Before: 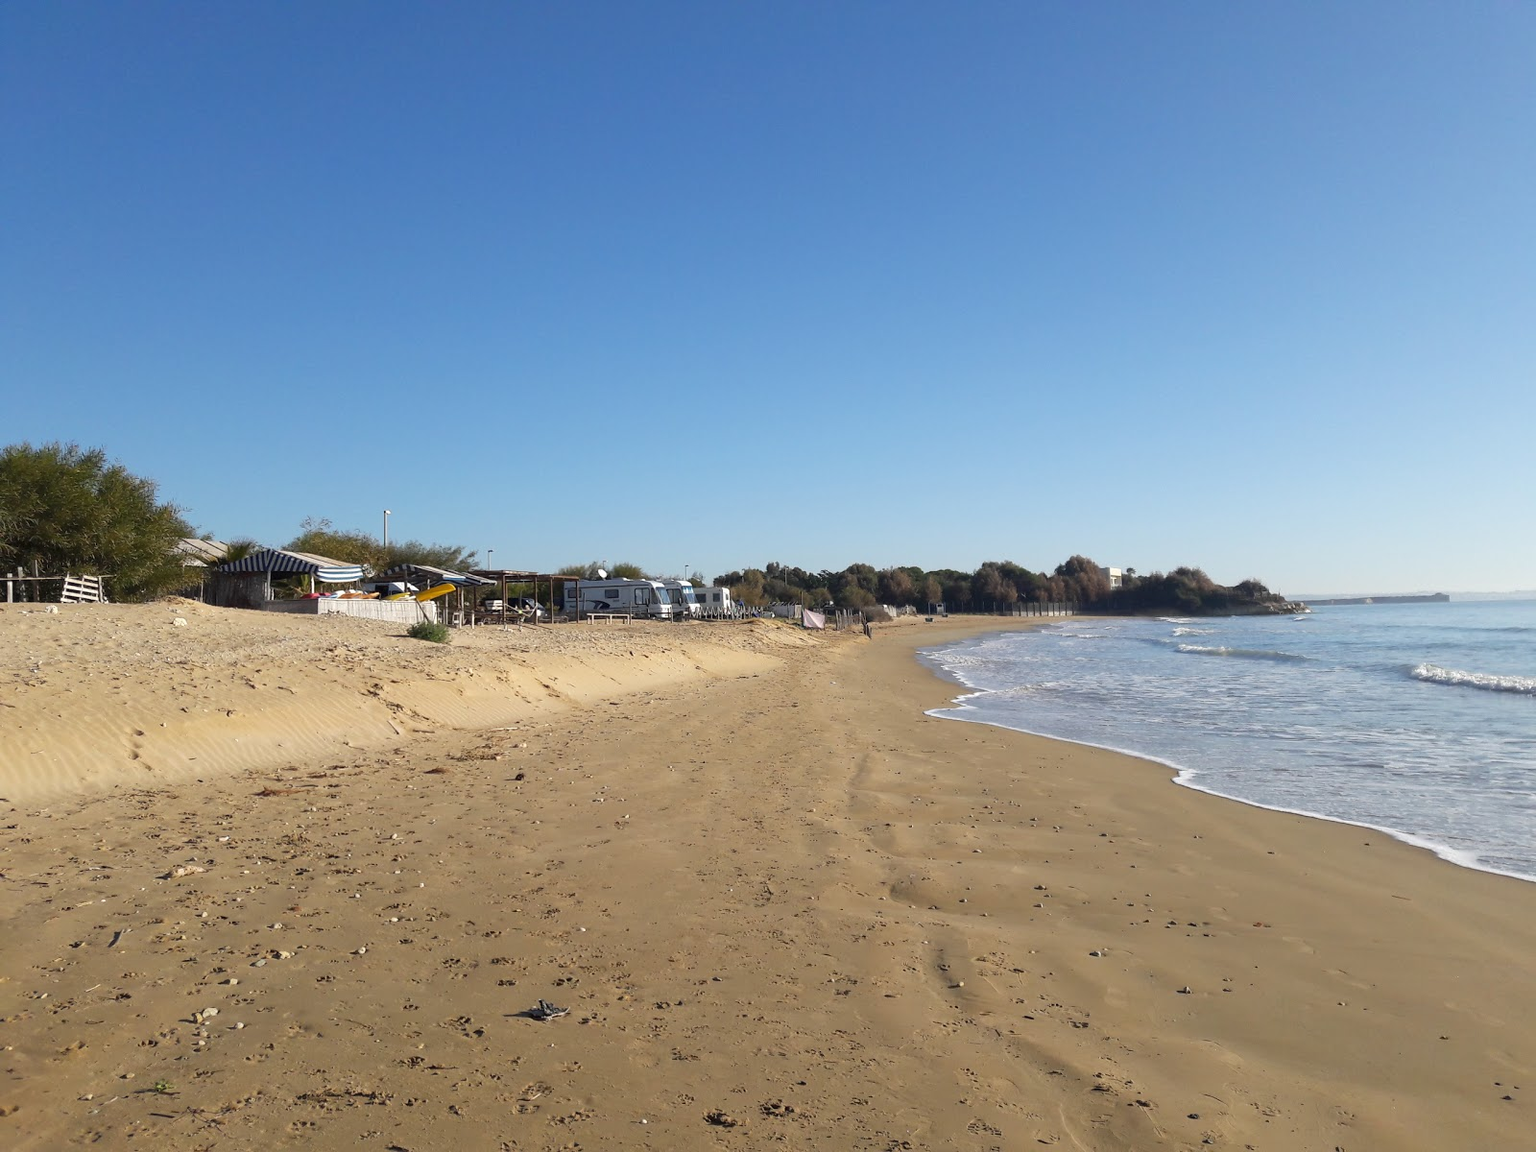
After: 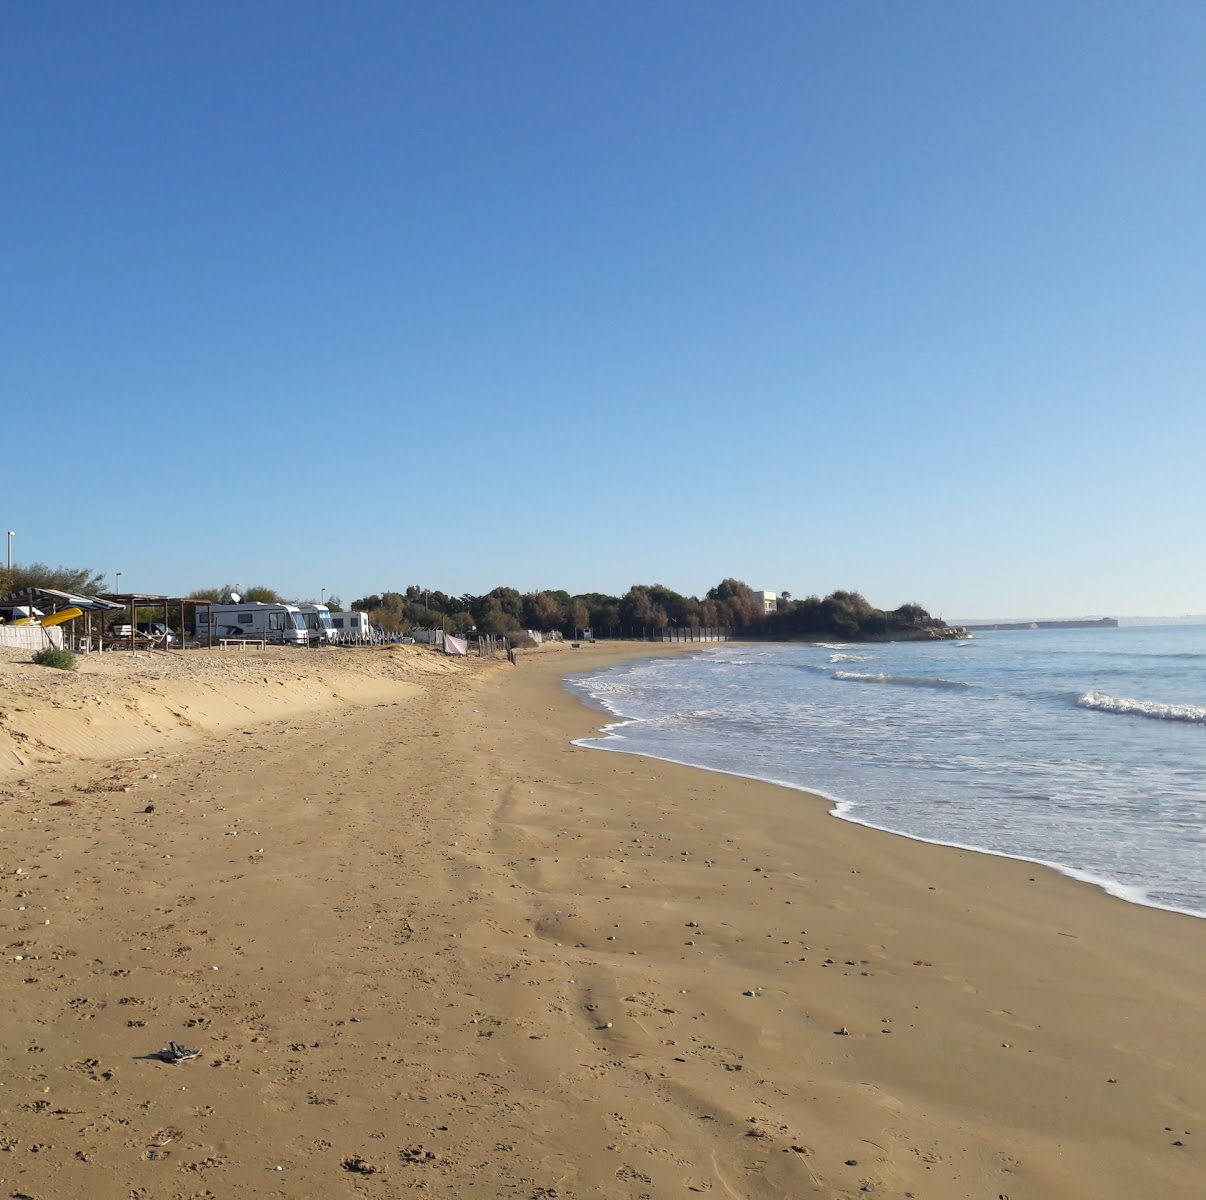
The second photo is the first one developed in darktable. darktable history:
crop and rotate: left 24.588%
